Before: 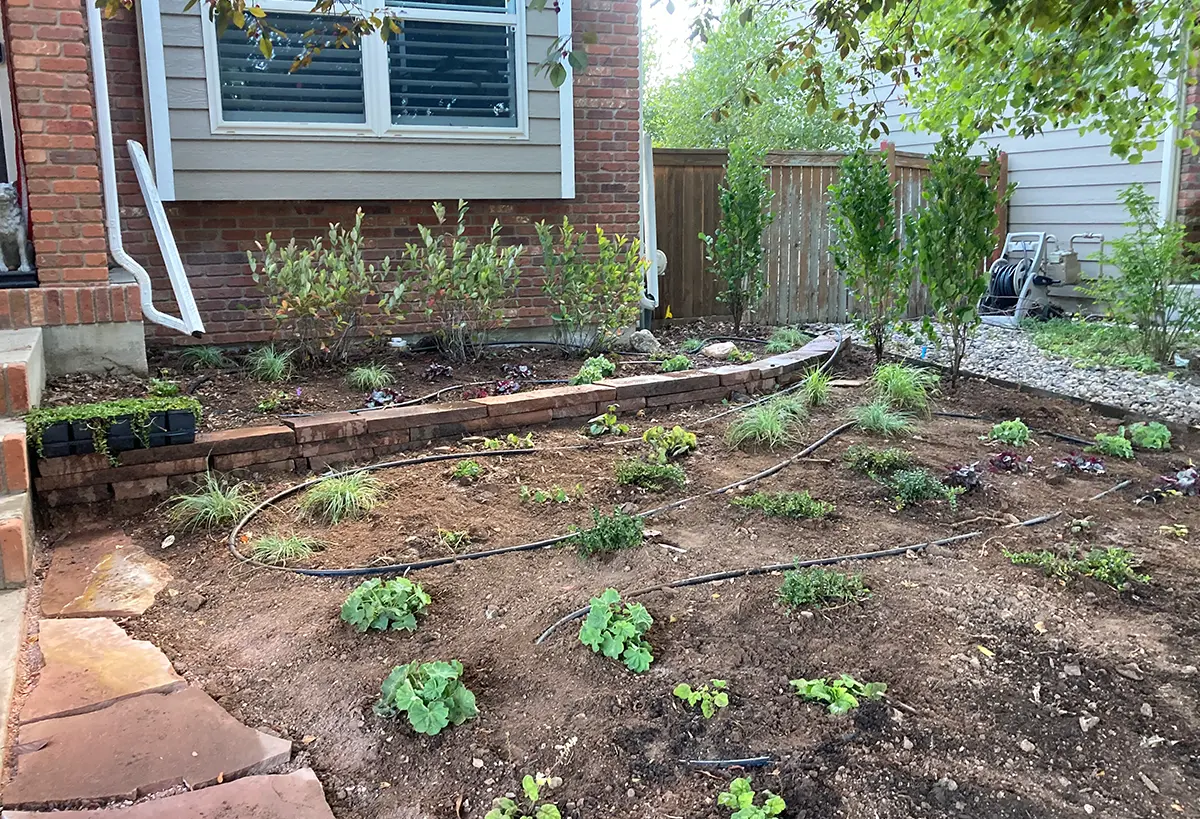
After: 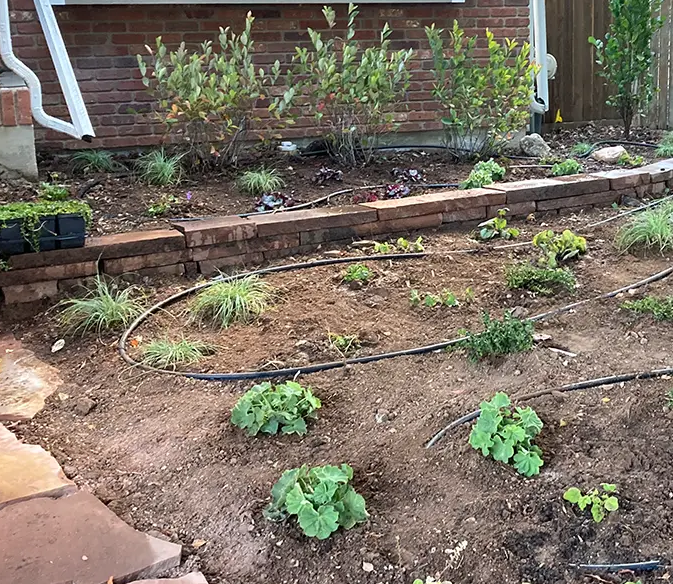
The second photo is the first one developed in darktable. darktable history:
crop: left 9.171%, top 24.045%, right 34.67%, bottom 4.589%
shadows and highlights: shadows 36.91, highlights -27.87, soften with gaussian
